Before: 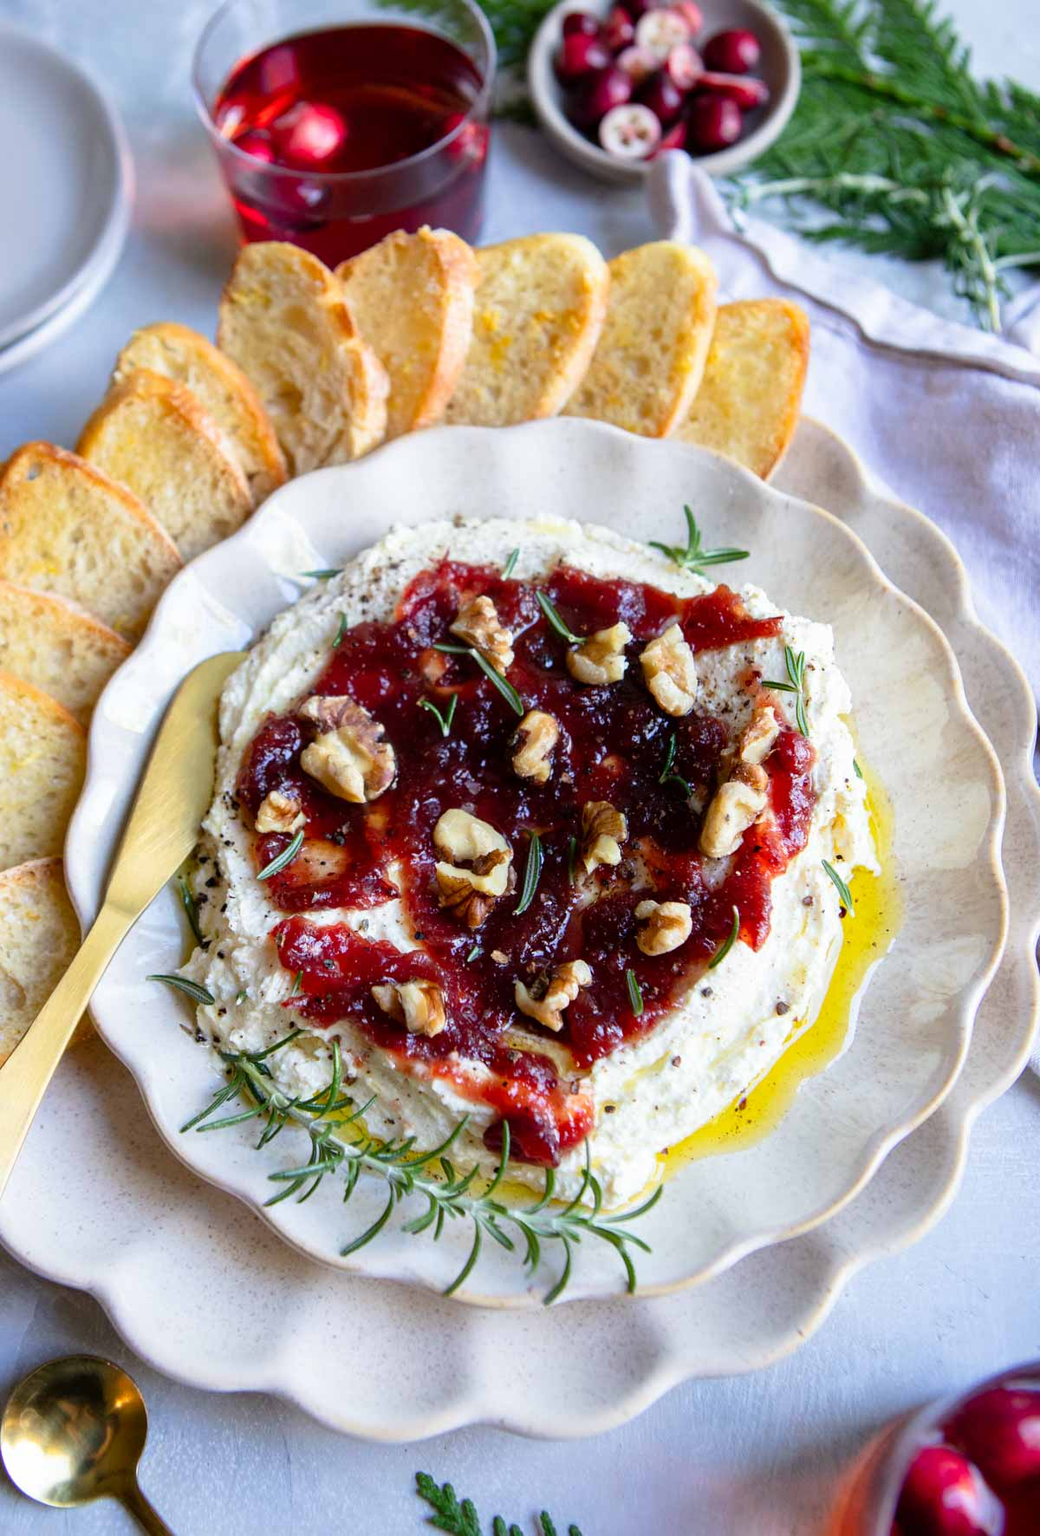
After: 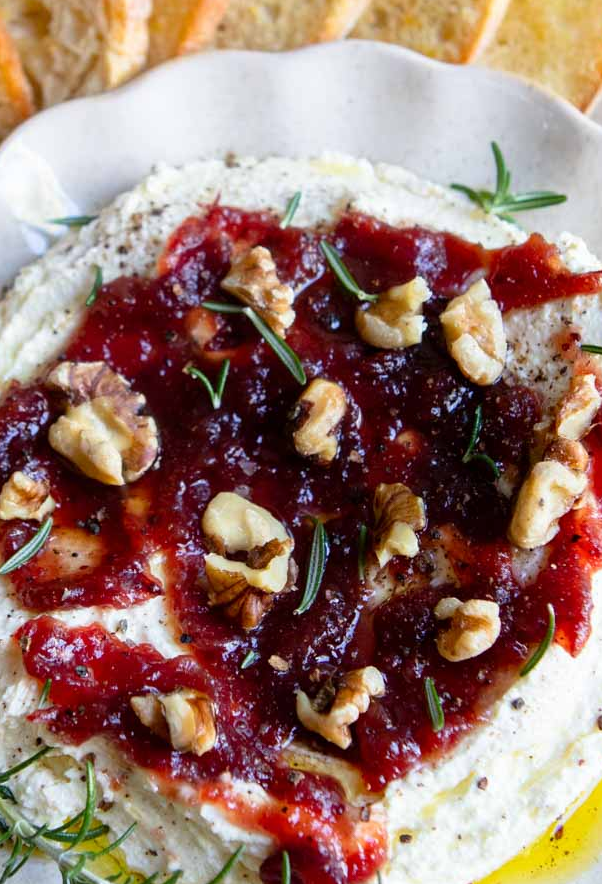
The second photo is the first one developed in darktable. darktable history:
crop: left 24.907%, top 24.893%, right 24.887%, bottom 25.183%
